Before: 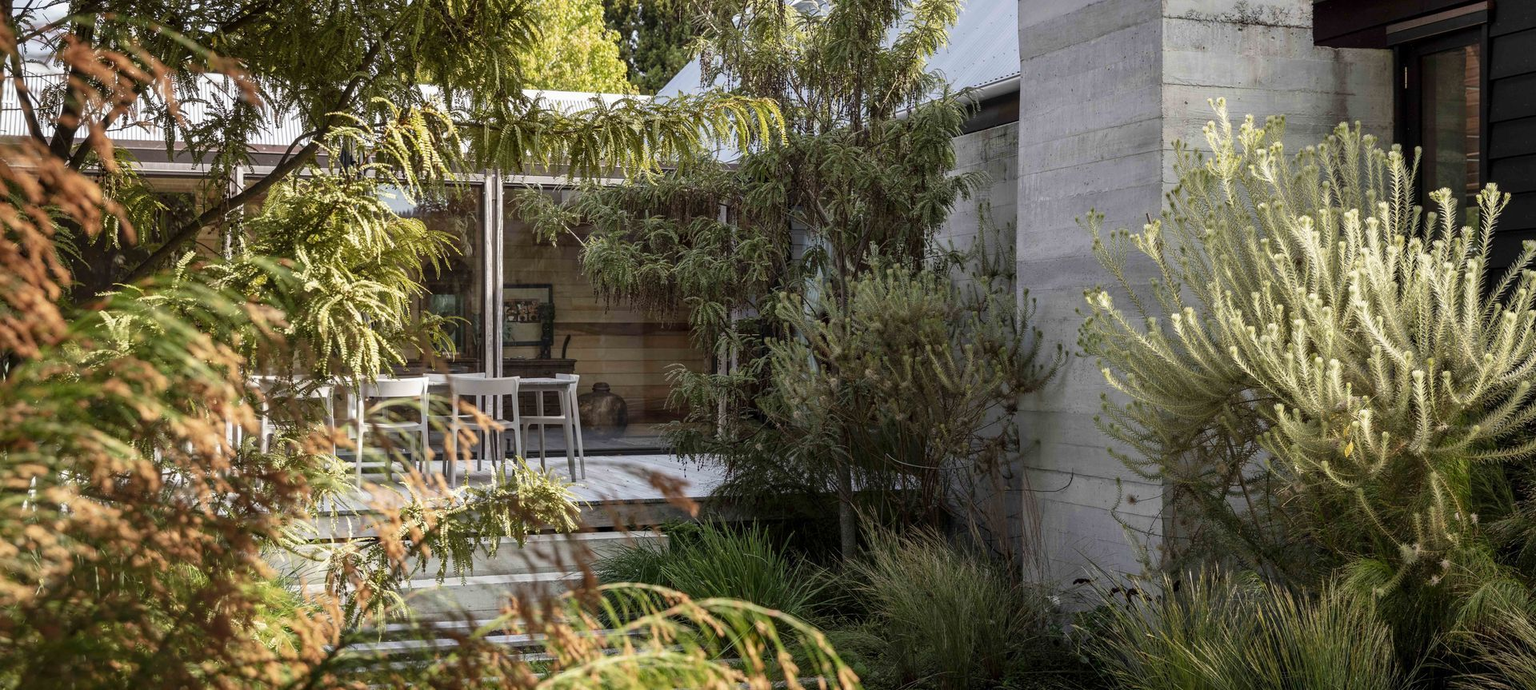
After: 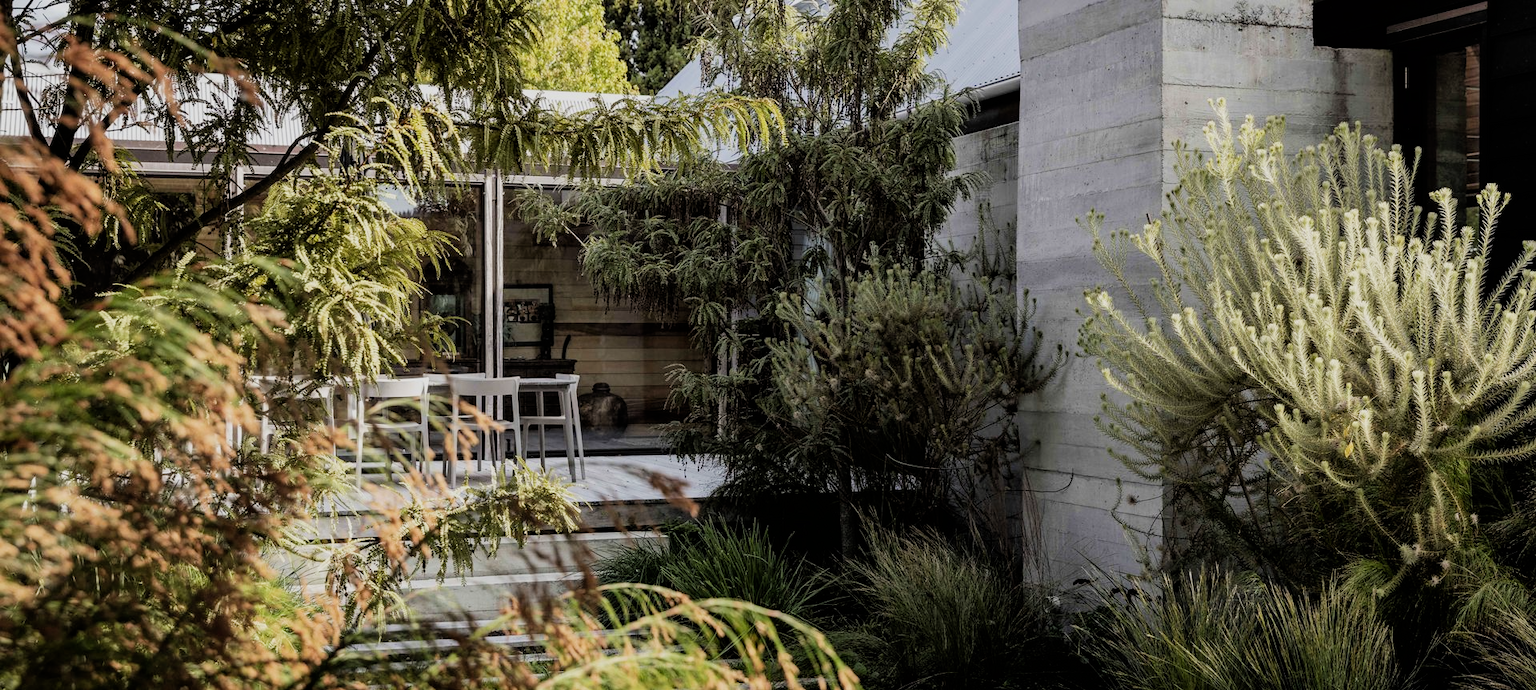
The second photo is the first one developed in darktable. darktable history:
filmic rgb: black relative exposure -5.15 EV, white relative exposure 4 EV, hardness 2.88, contrast 1.185, highlights saturation mix -30.2%
tone equalizer: edges refinement/feathering 500, mask exposure compensation -1.57 EV, preserve details no
